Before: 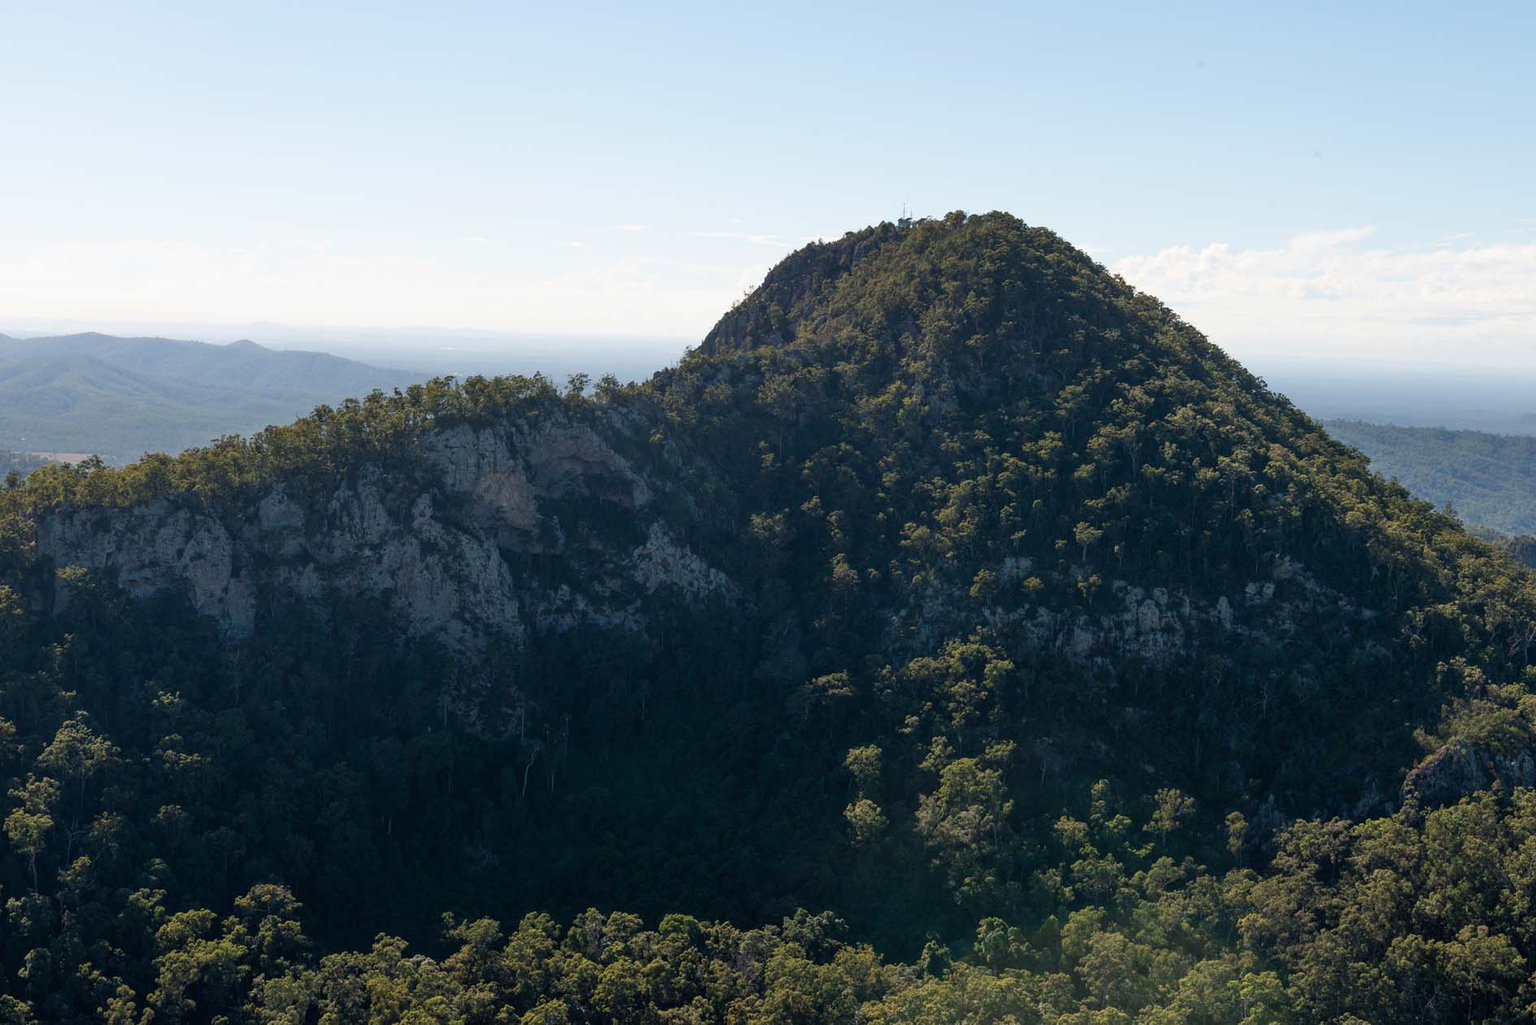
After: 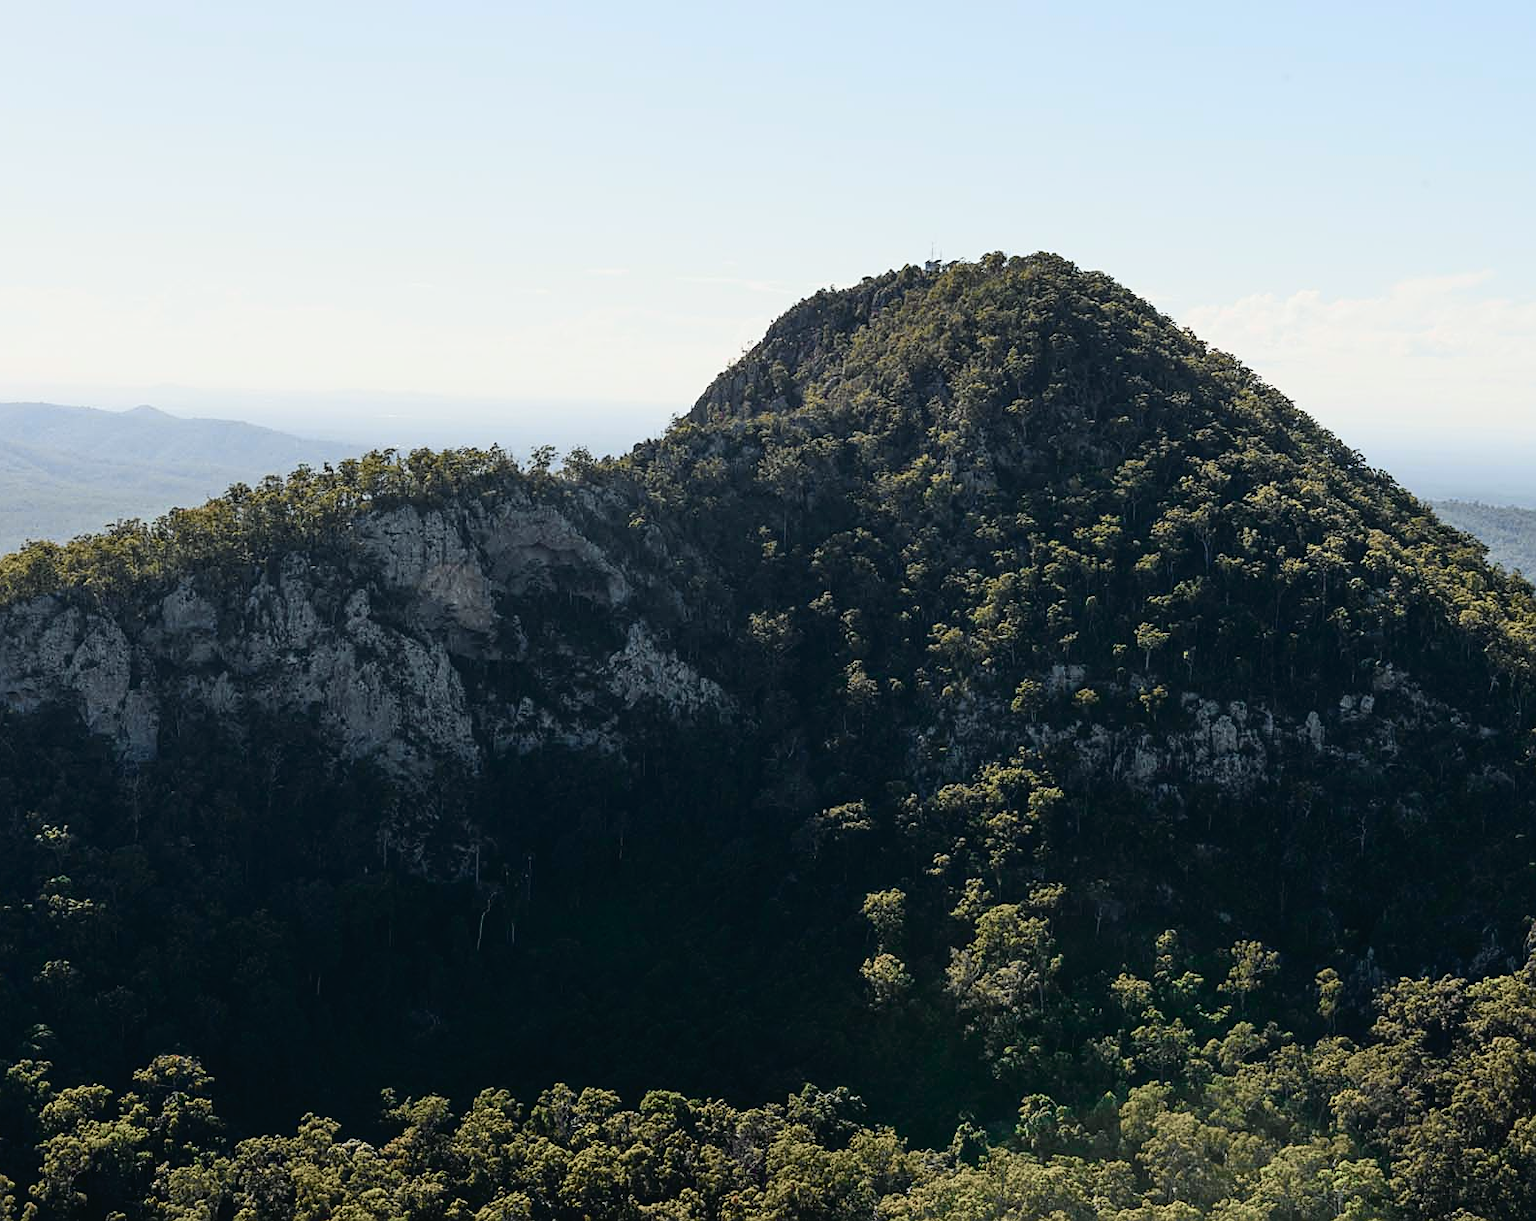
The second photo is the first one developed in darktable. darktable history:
crop: left 8.026%, right 7.374%
sharpen: on, module defaults
tone curve: curves: ch0 [(0, 0.023) (0.113, 0.081) (0.204, 0.197) (0.498, 0.608) (0.709, 0.819) (0.984, 0.961)]; ch1 [(0, 0) (0.172, 0.123) (0.317, 0.272) (0.414, 0.382) (0.476, 0.479) (0.505, 0.501) (0.528, 0.54) (0.618, 0.647) (0.709, 0.764) (1, 1)]; ch2 [(0, 0) (0.411, 0.424) (0.492, 0.502) (0.521, 0.521) (0.55, 0.576) (0.686, 0.638) (1, 1)], color space Lab, independent channels, preserve colors none
